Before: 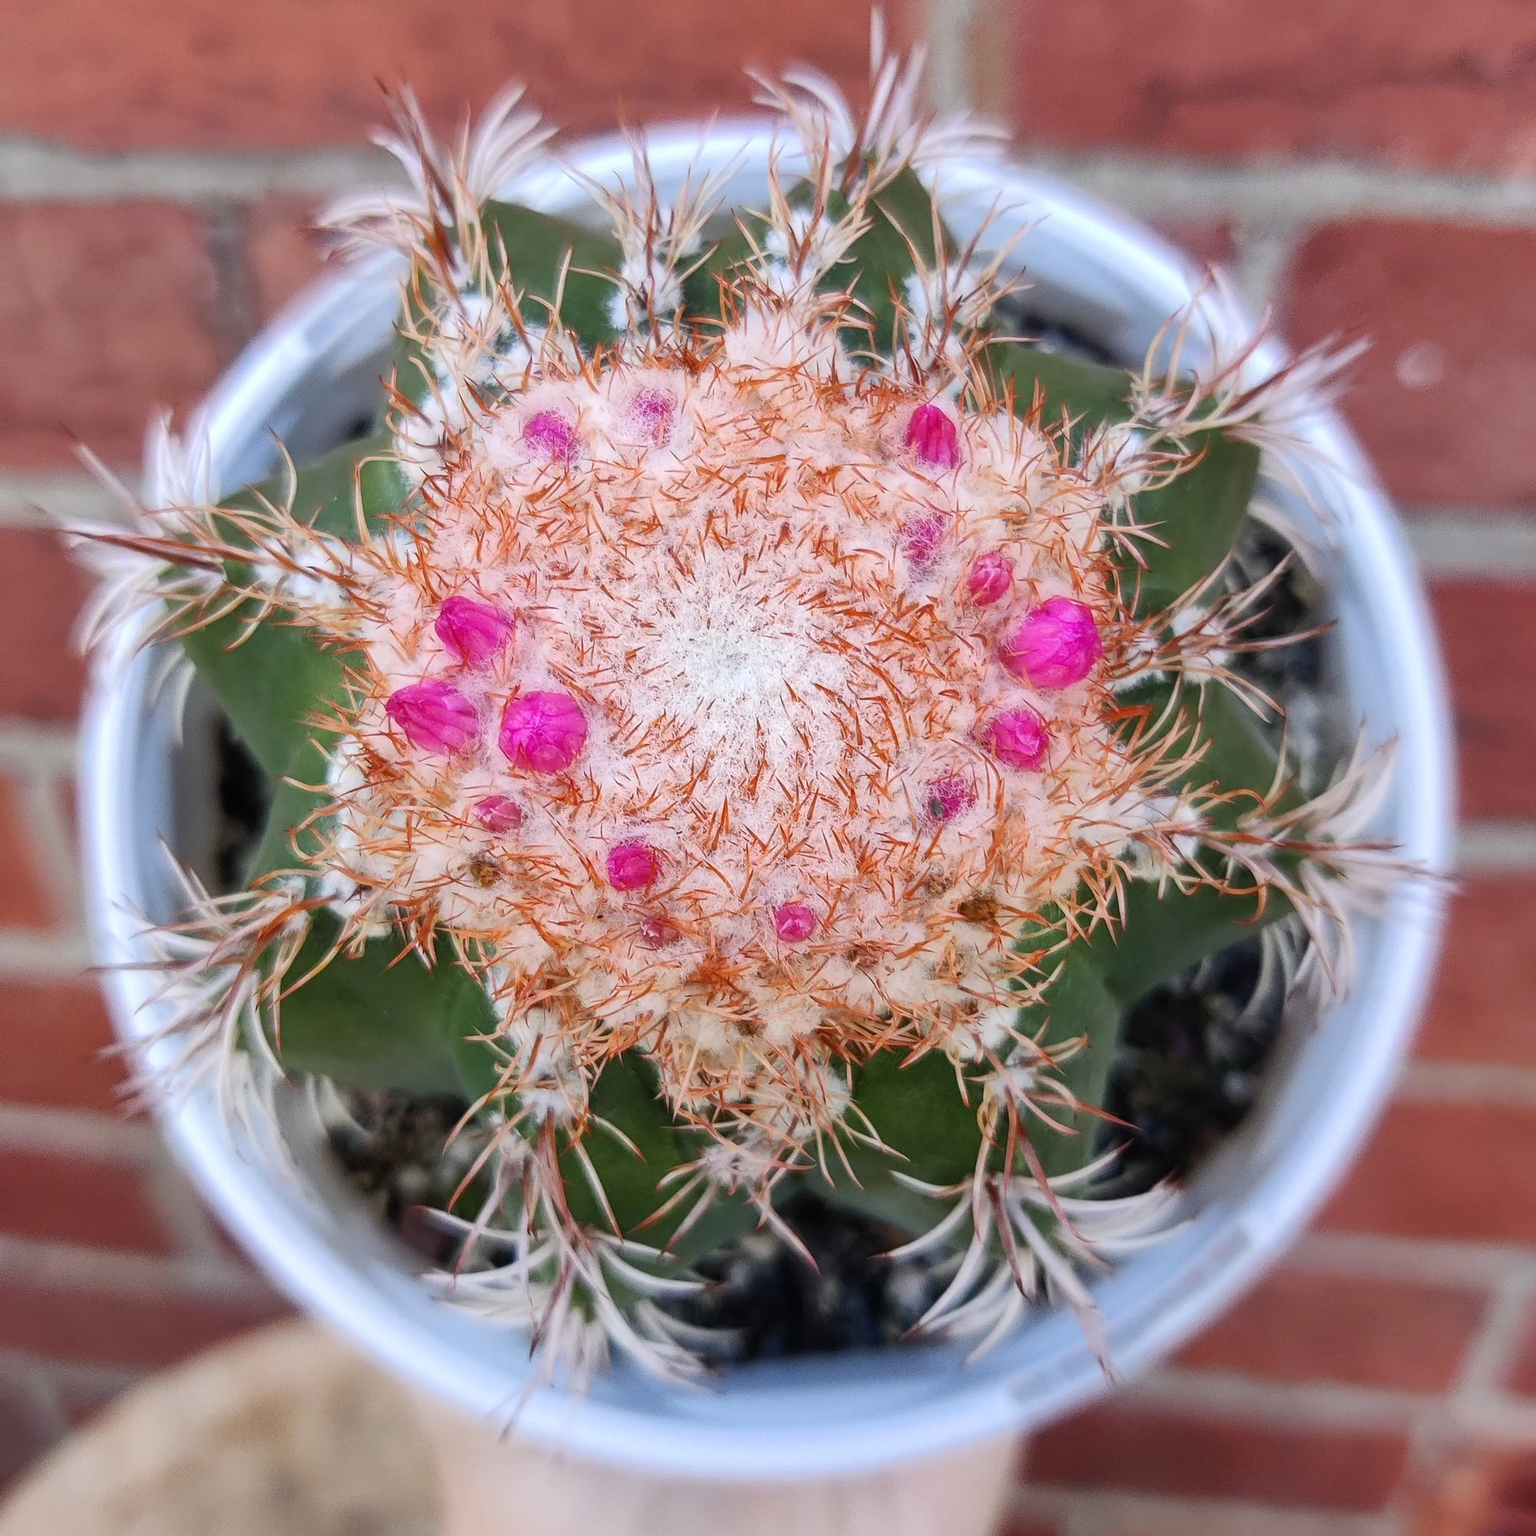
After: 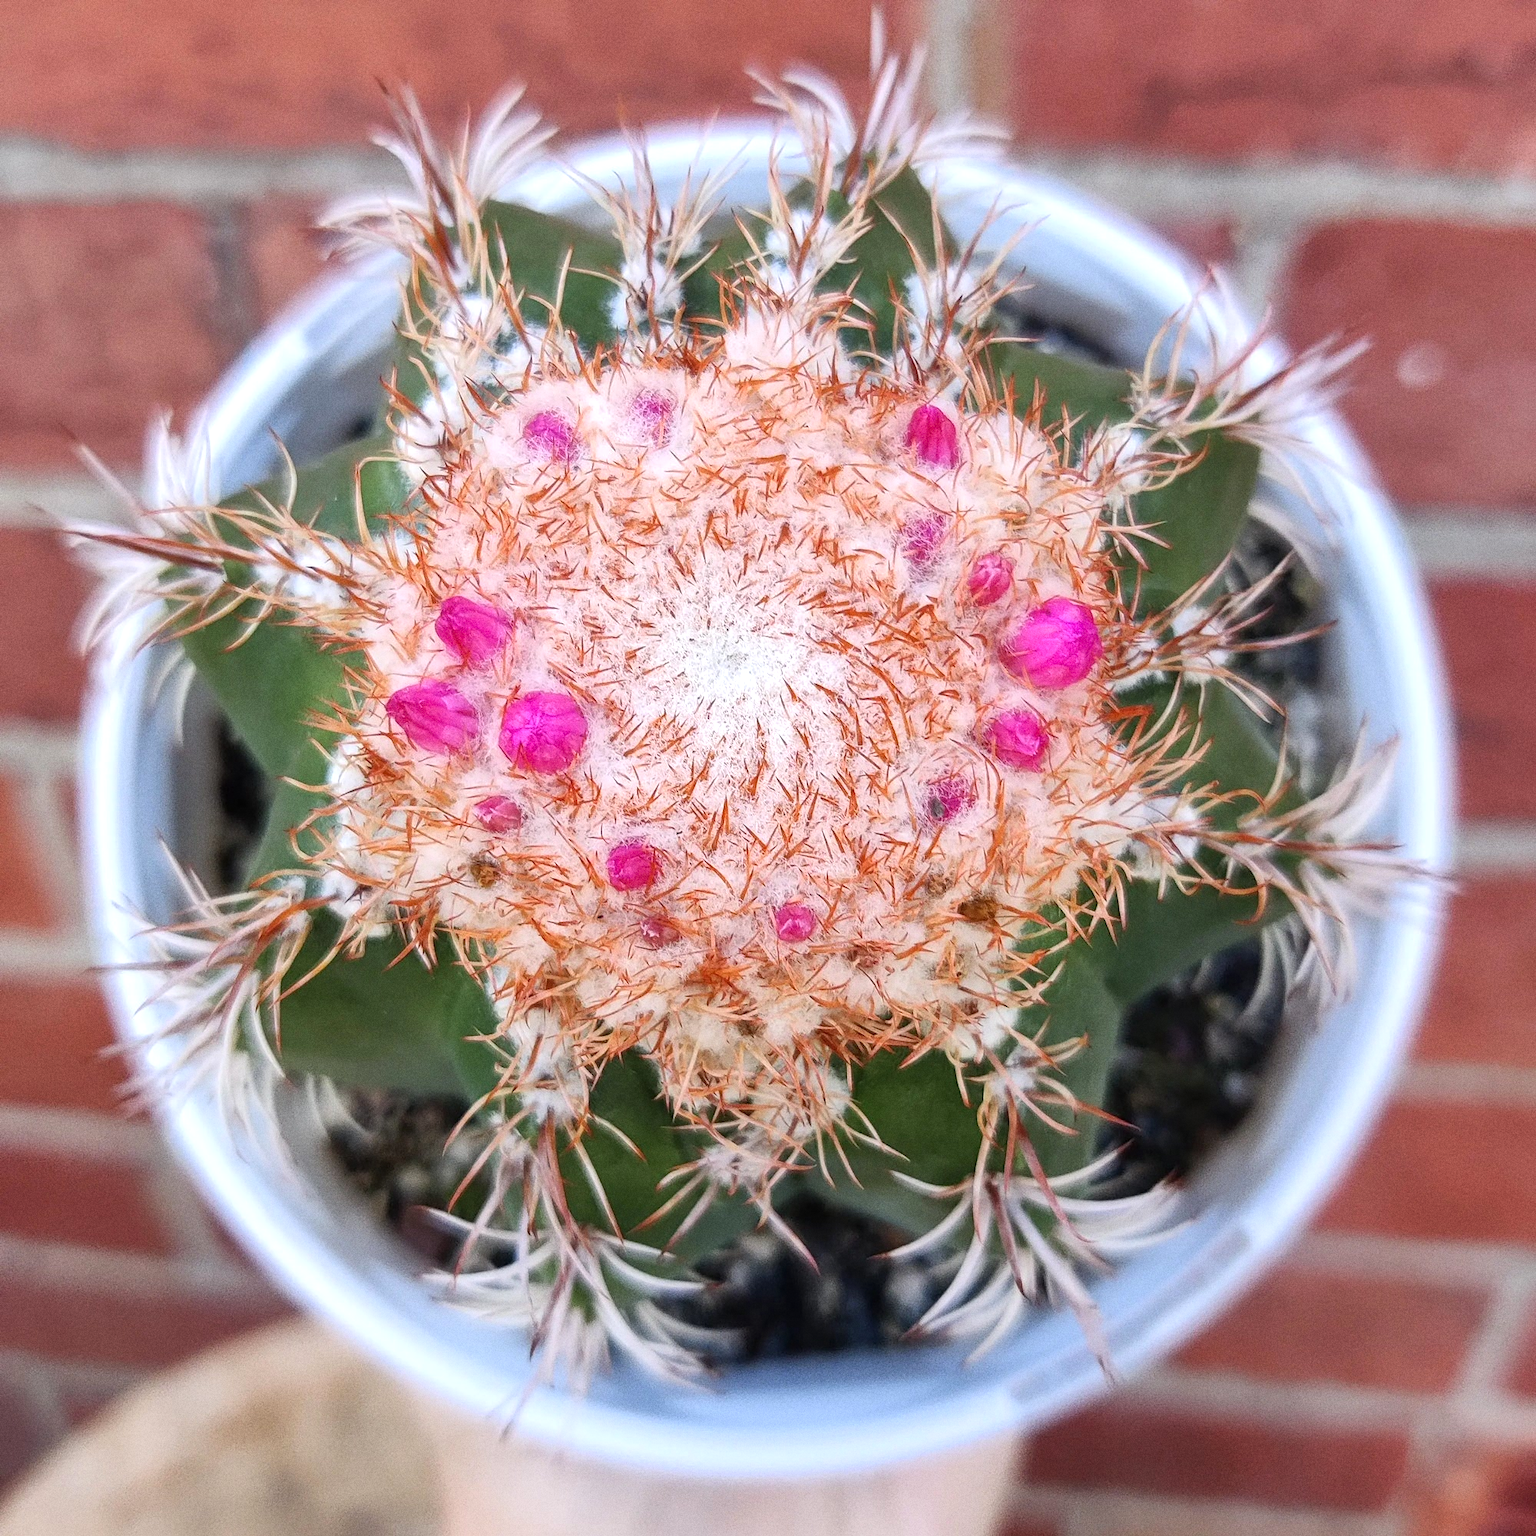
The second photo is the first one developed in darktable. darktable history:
exposure: exposure 0.3 EV, compensate highlight preservation false
grain: coarseness 0.09 ISO
